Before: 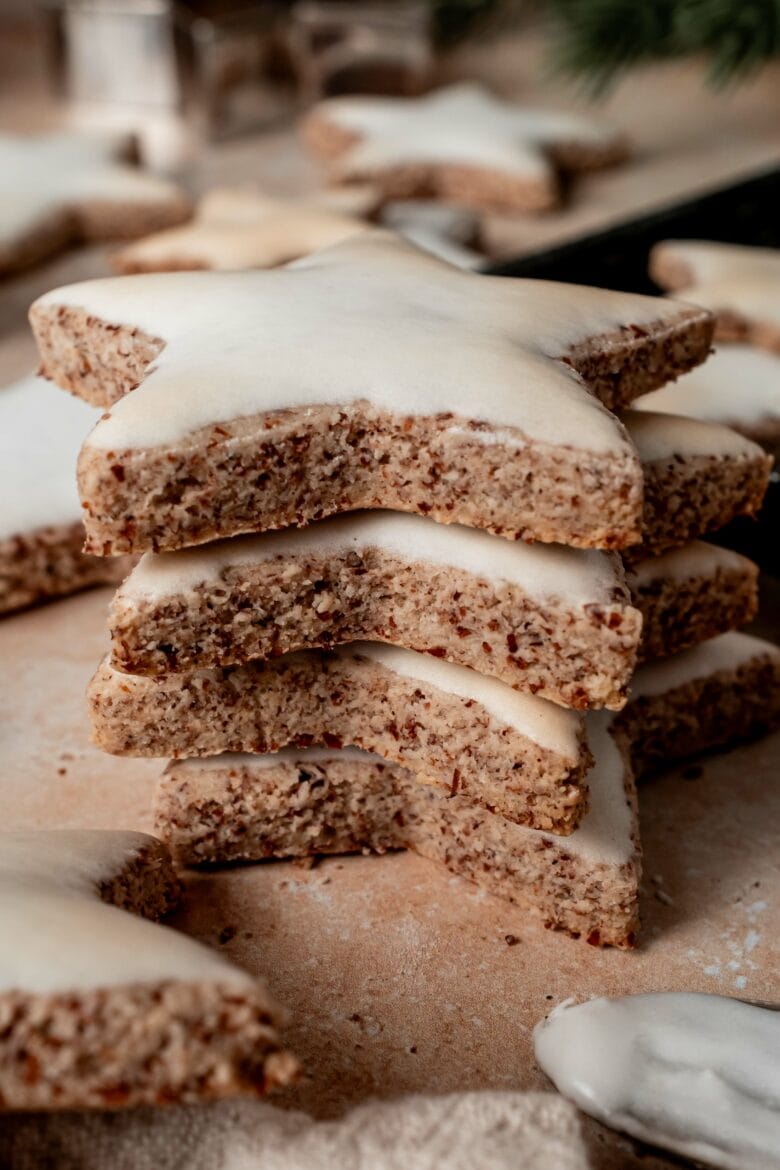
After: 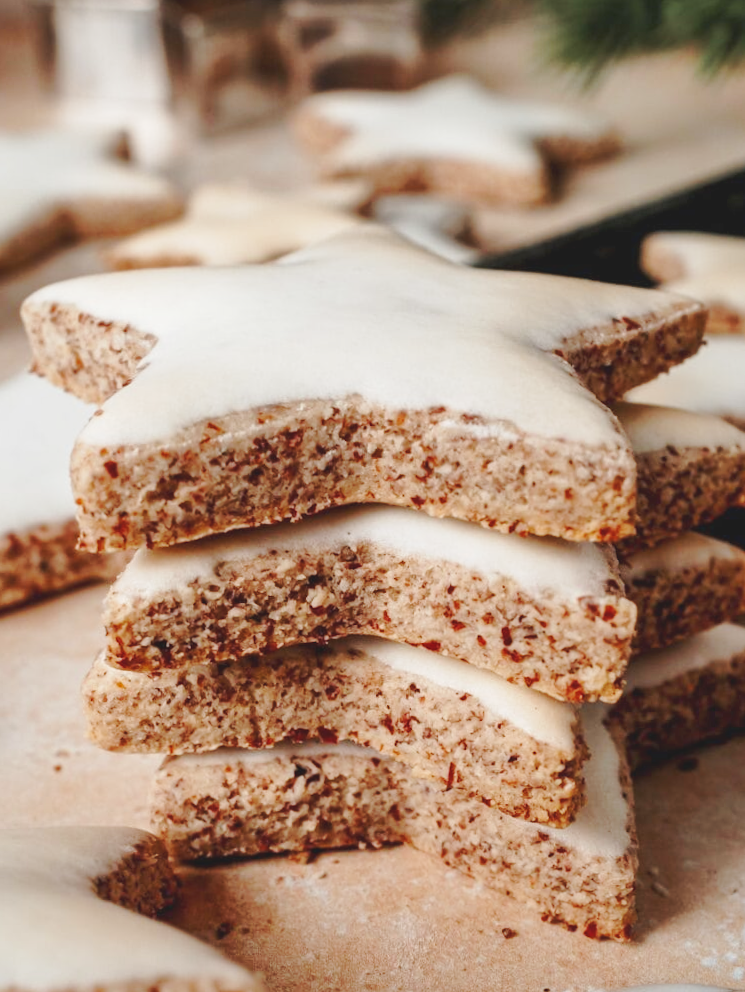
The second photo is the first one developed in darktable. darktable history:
crop and rotate: angle 0.459°, left 0.251%, right 2.997%, bottom 14.159%
shadows and highlights: on, module defaults
base curve: curves: ch0 [(0, 0.007) (0.028, 0.063) (0.121, 0.311) (0.46, 0.743) (0.859, 0.957) (1, 1)], preserve colors none
